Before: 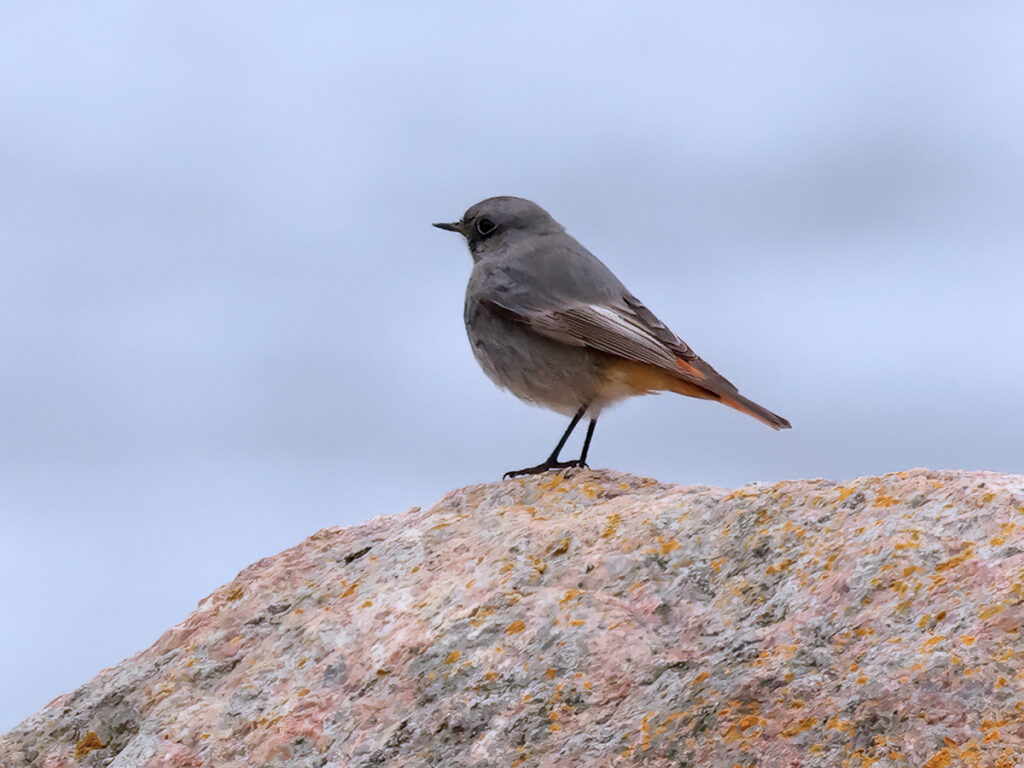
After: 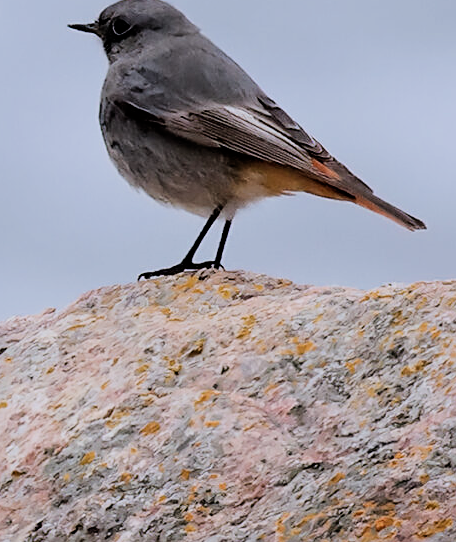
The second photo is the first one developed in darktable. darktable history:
filmic rgb: black relative exposure -5.1 EV, white relative exposure 4 EV, hardness 2.9, contrast 1.183
crop: left 35.687%, top 26.017%, right 19.732%, bottom 3.384%
sharpen: on, module defaults
